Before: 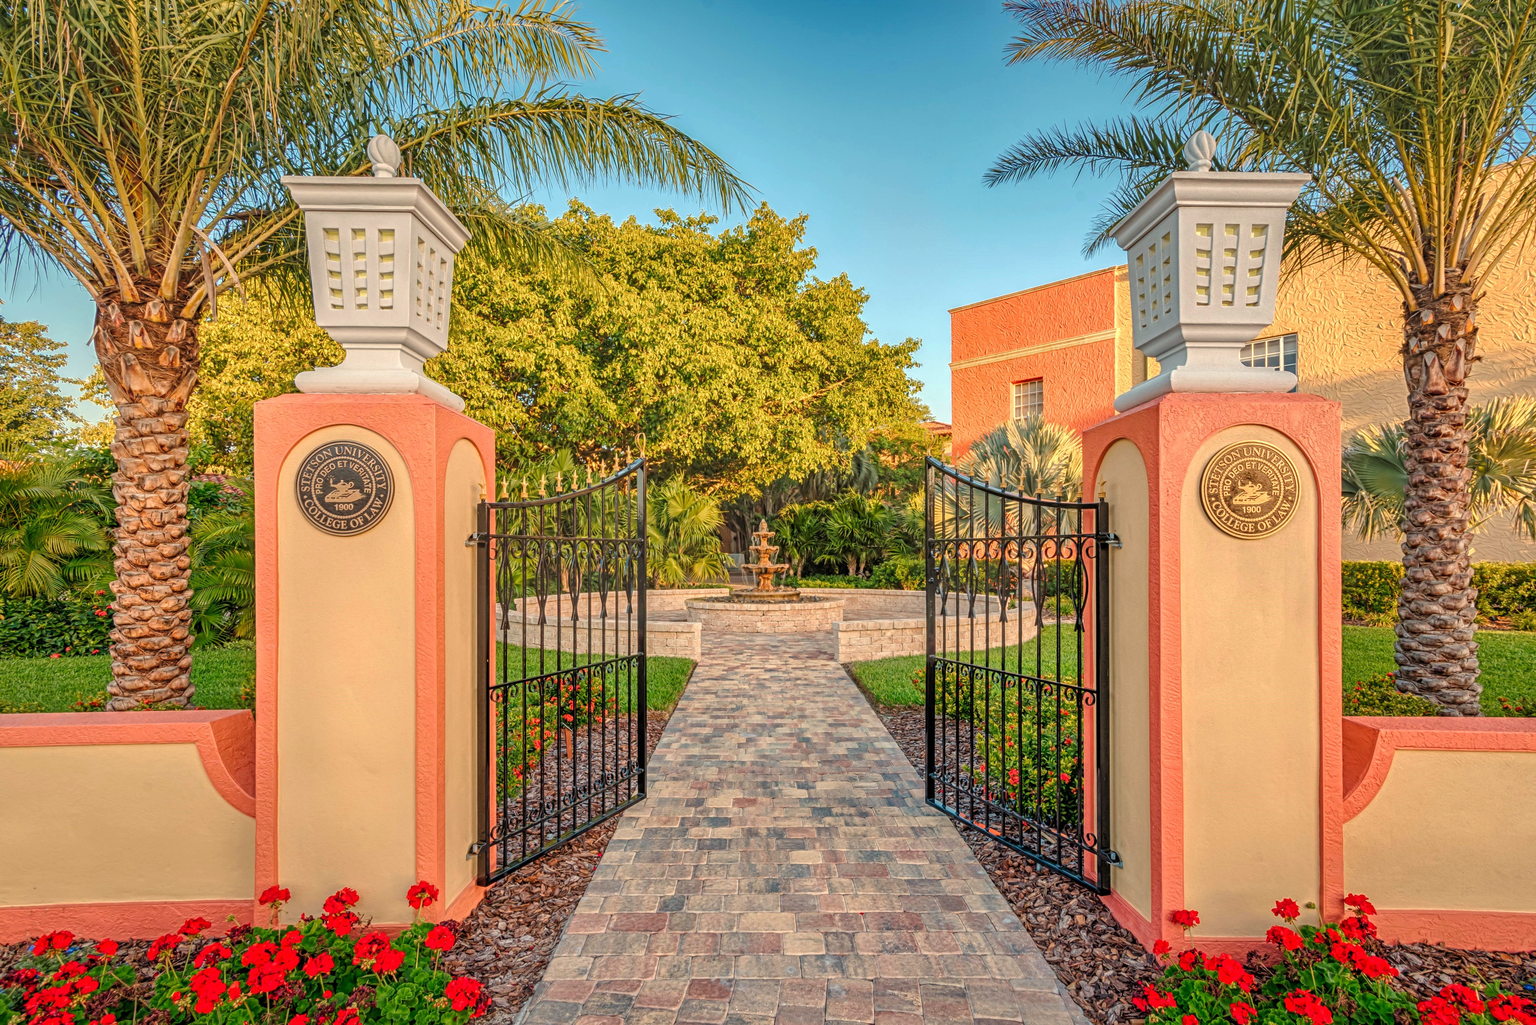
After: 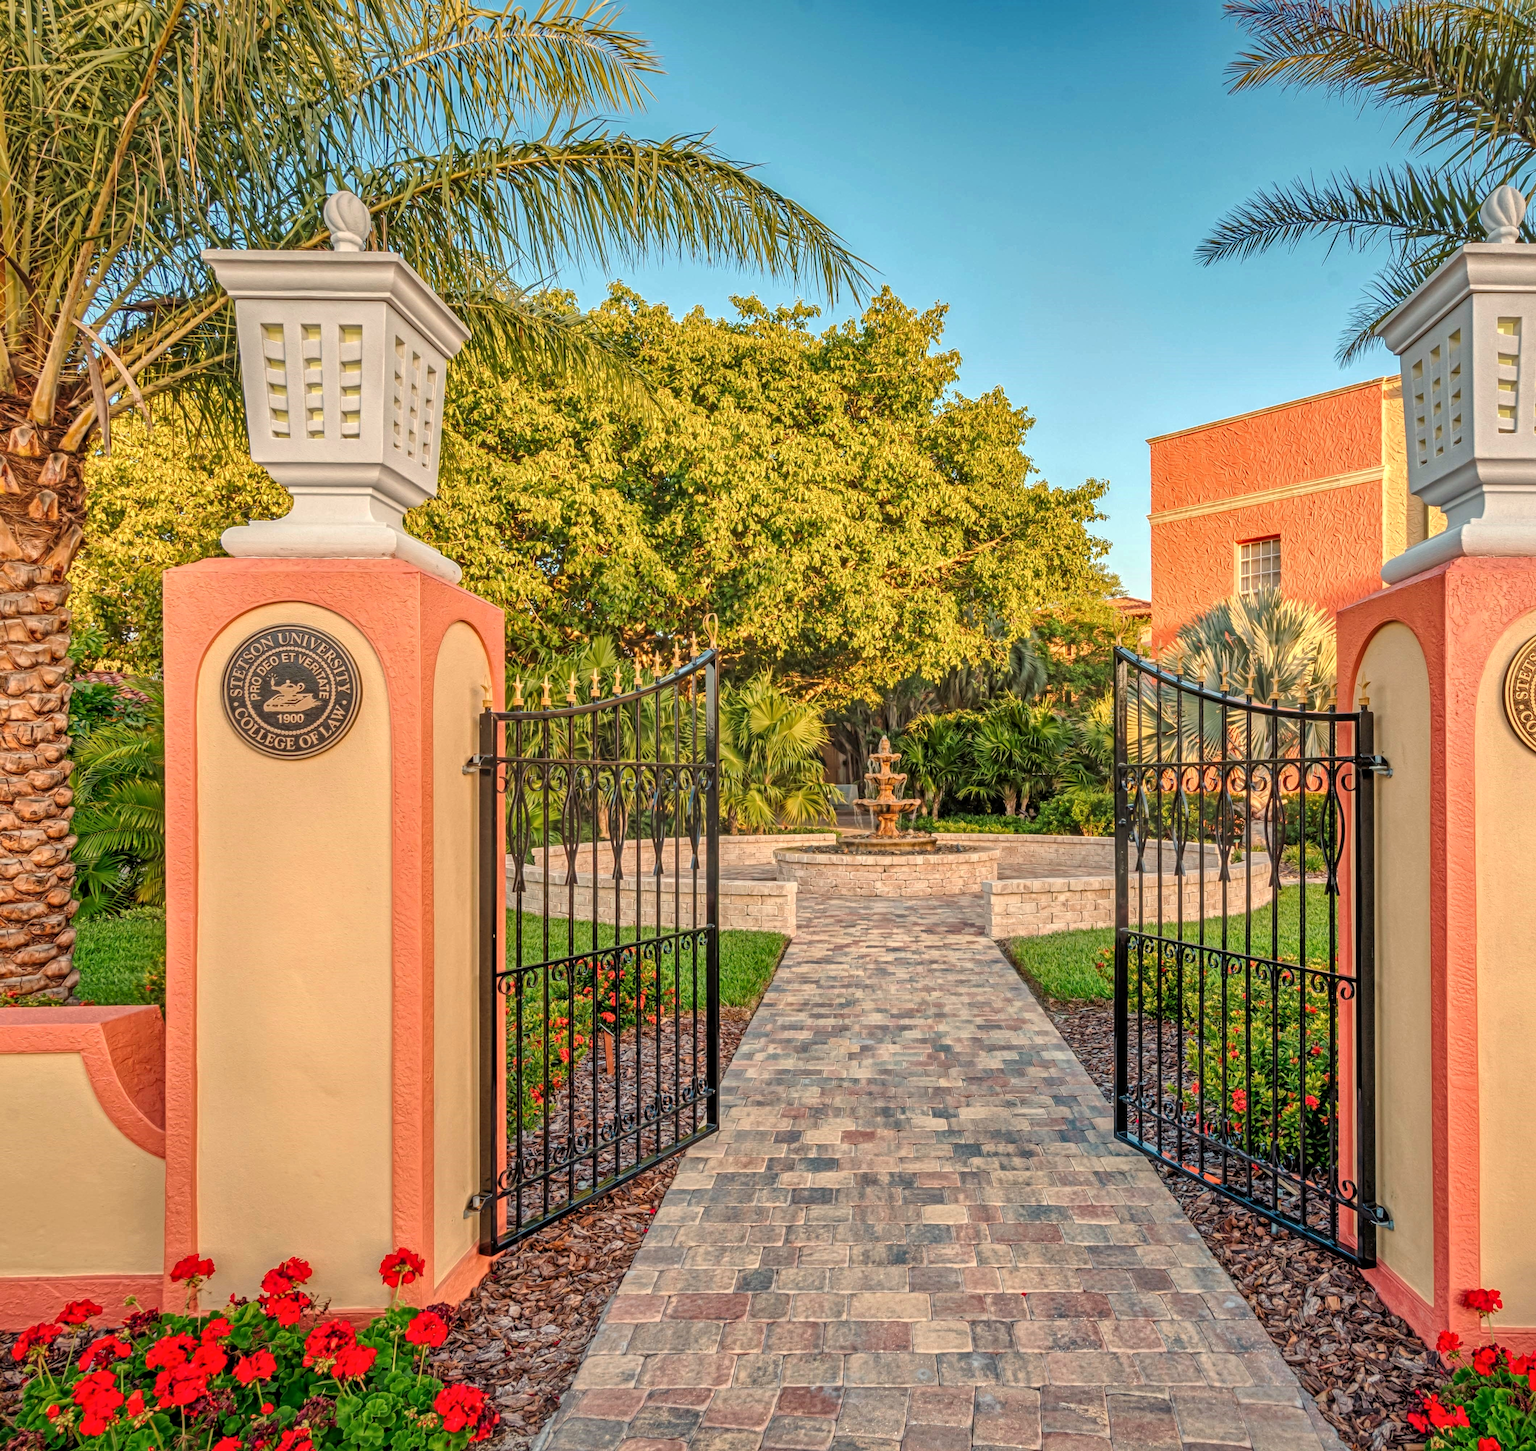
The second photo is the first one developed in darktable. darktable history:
crop and rotate: left 9.059%, right 20.316%
local contrast: mode bilateral grid, contrast 20, coarseness 50, detail 120%, midtone range 0.2
